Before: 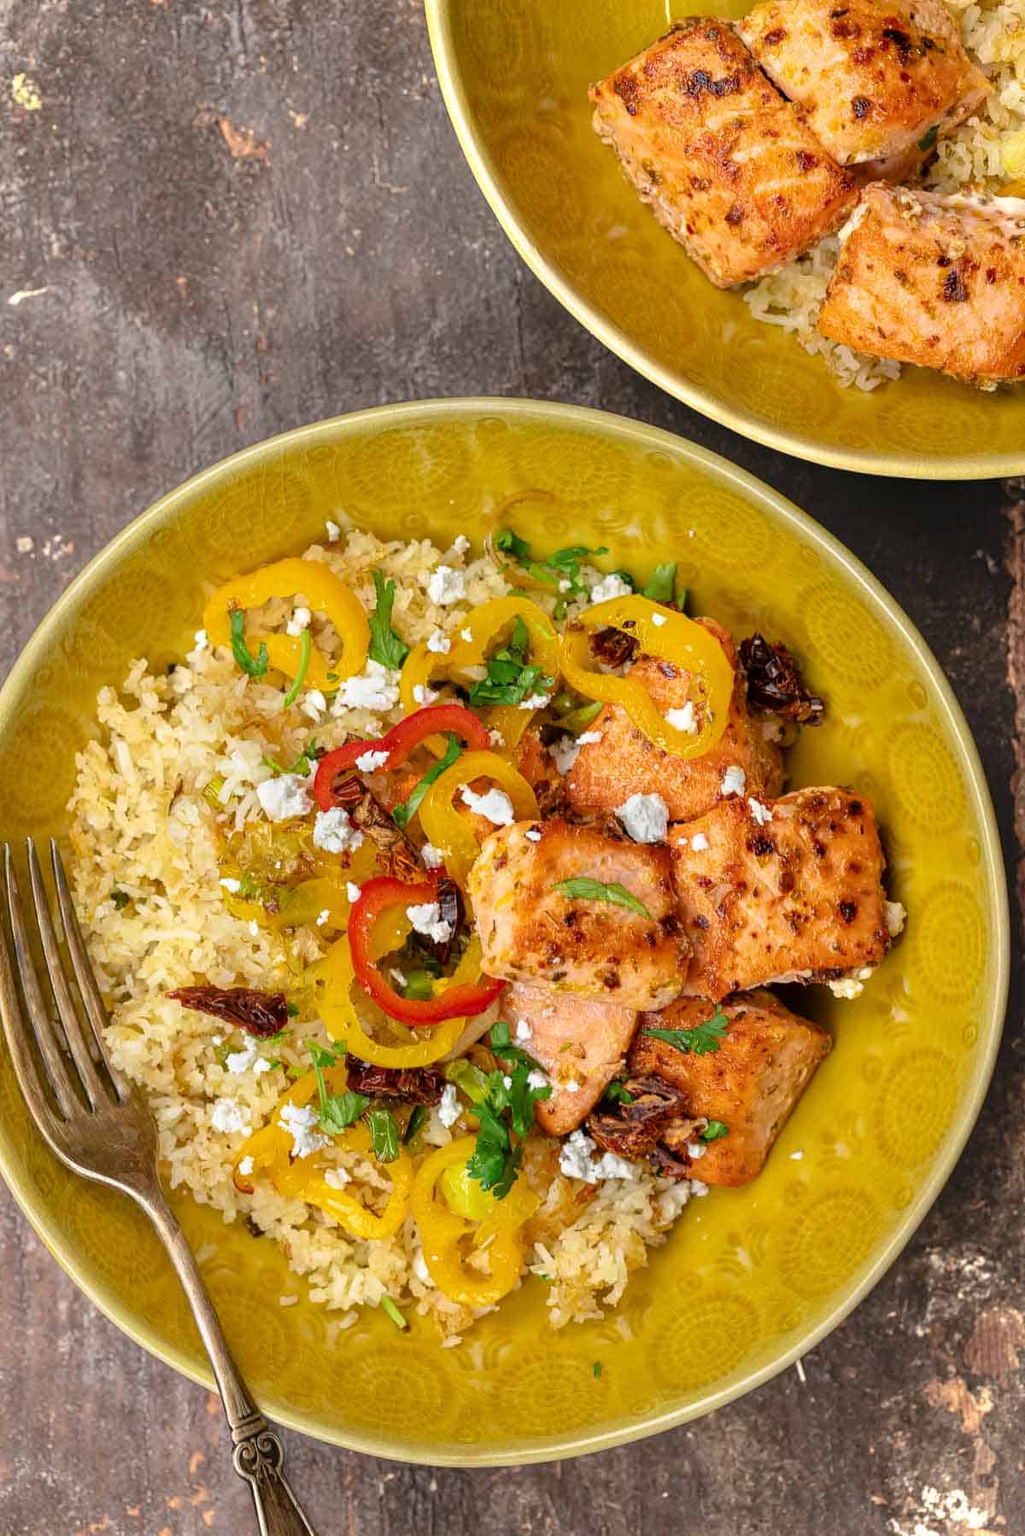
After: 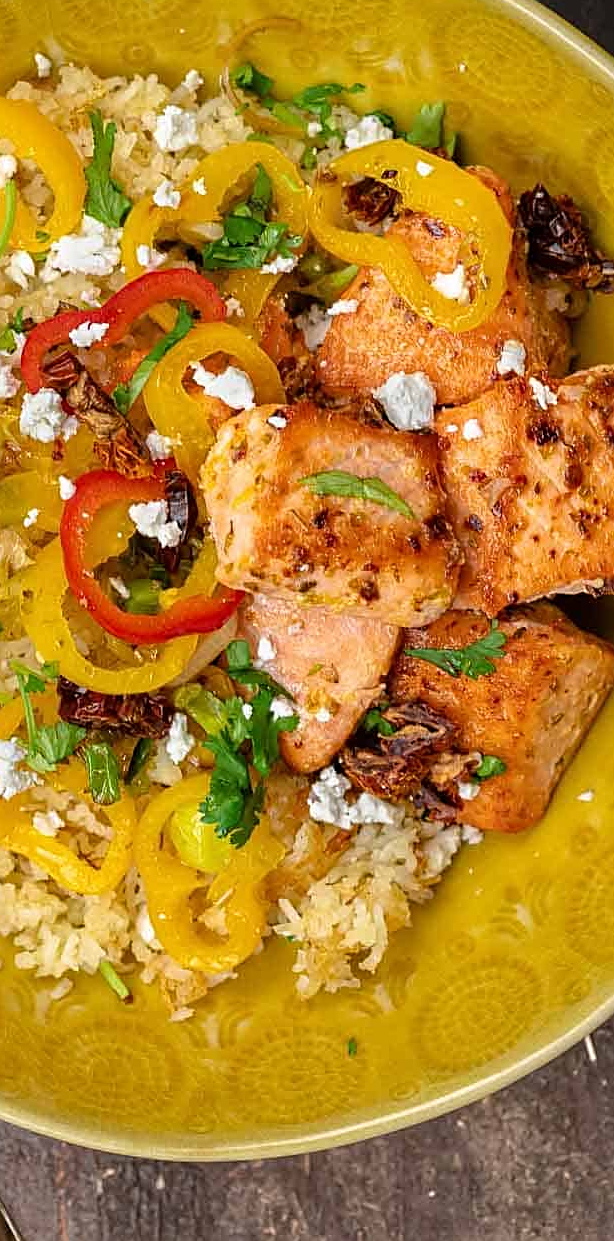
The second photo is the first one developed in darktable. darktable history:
crop and rotate: left 28.972%, top 31.009%, right 19.838%
sharpen: on, module defaults
